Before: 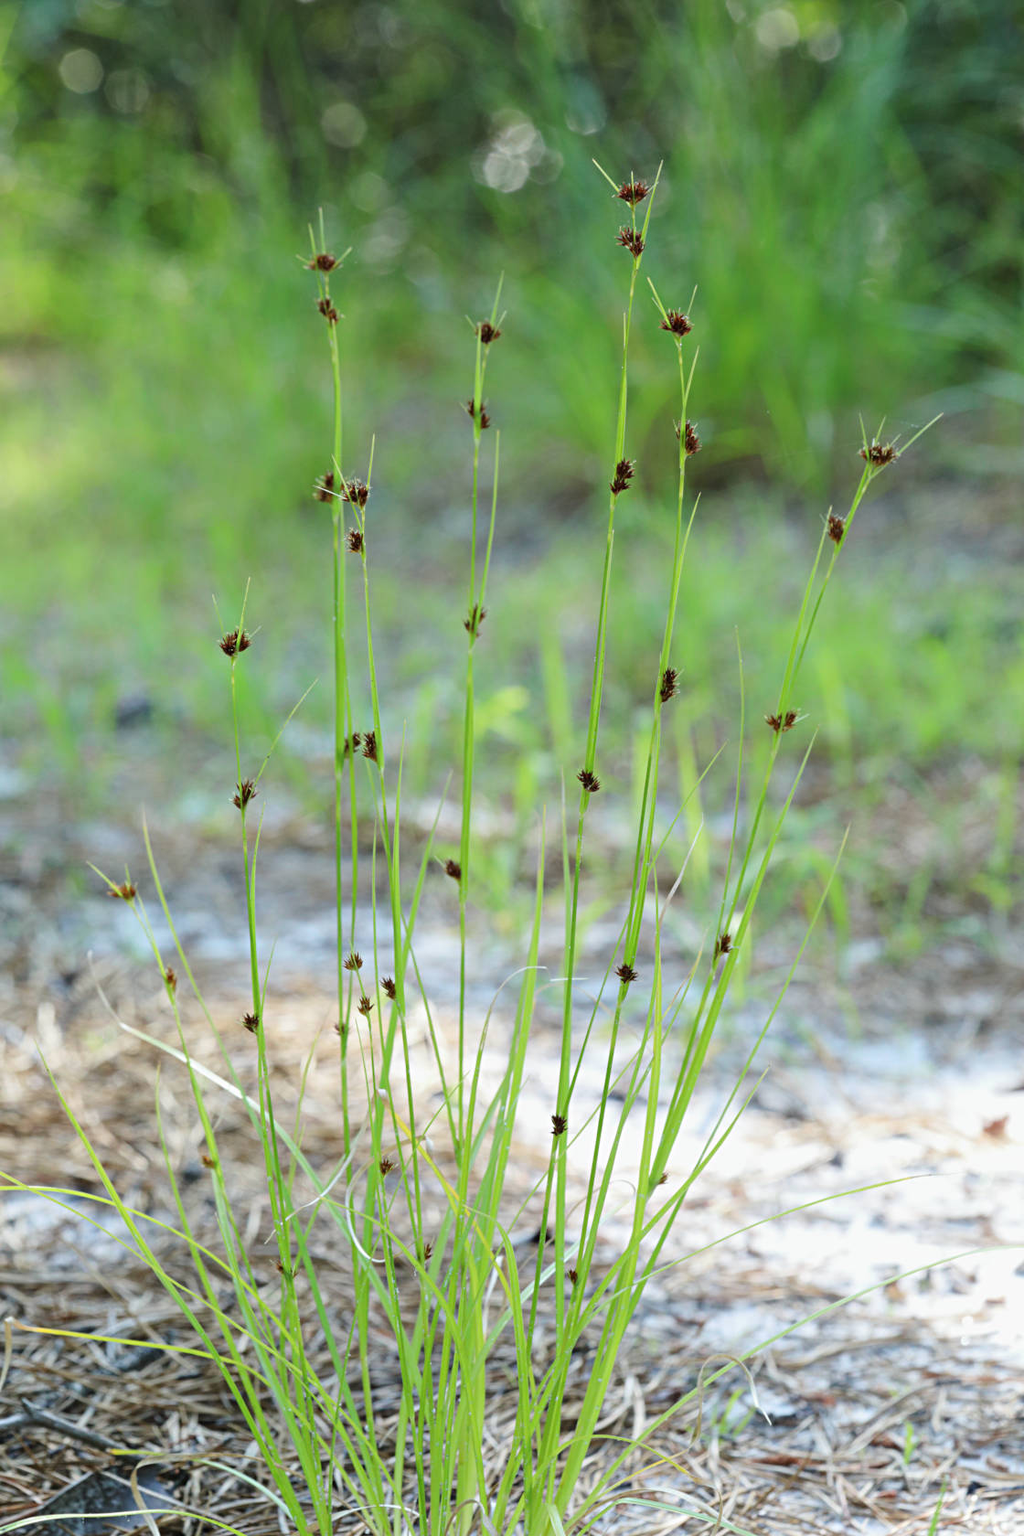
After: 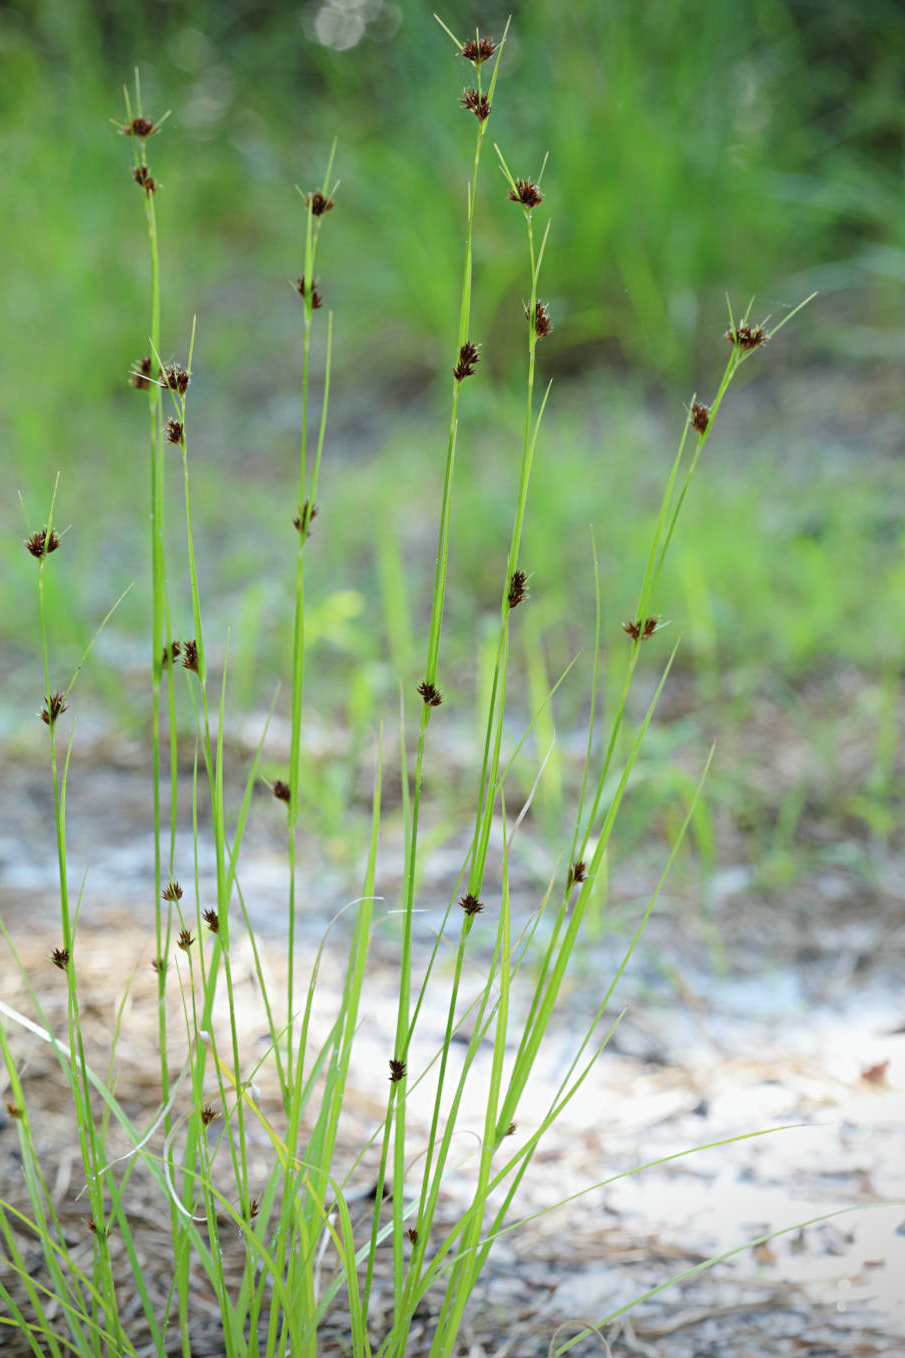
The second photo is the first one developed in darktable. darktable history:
crop: left 19.159%, top 9.58%, bottom 9.58%
vignetting: fall-off start 97.23%, saturation -0.024, center (-0.033, -0.042), width/height ratio 1.179, unbound false
